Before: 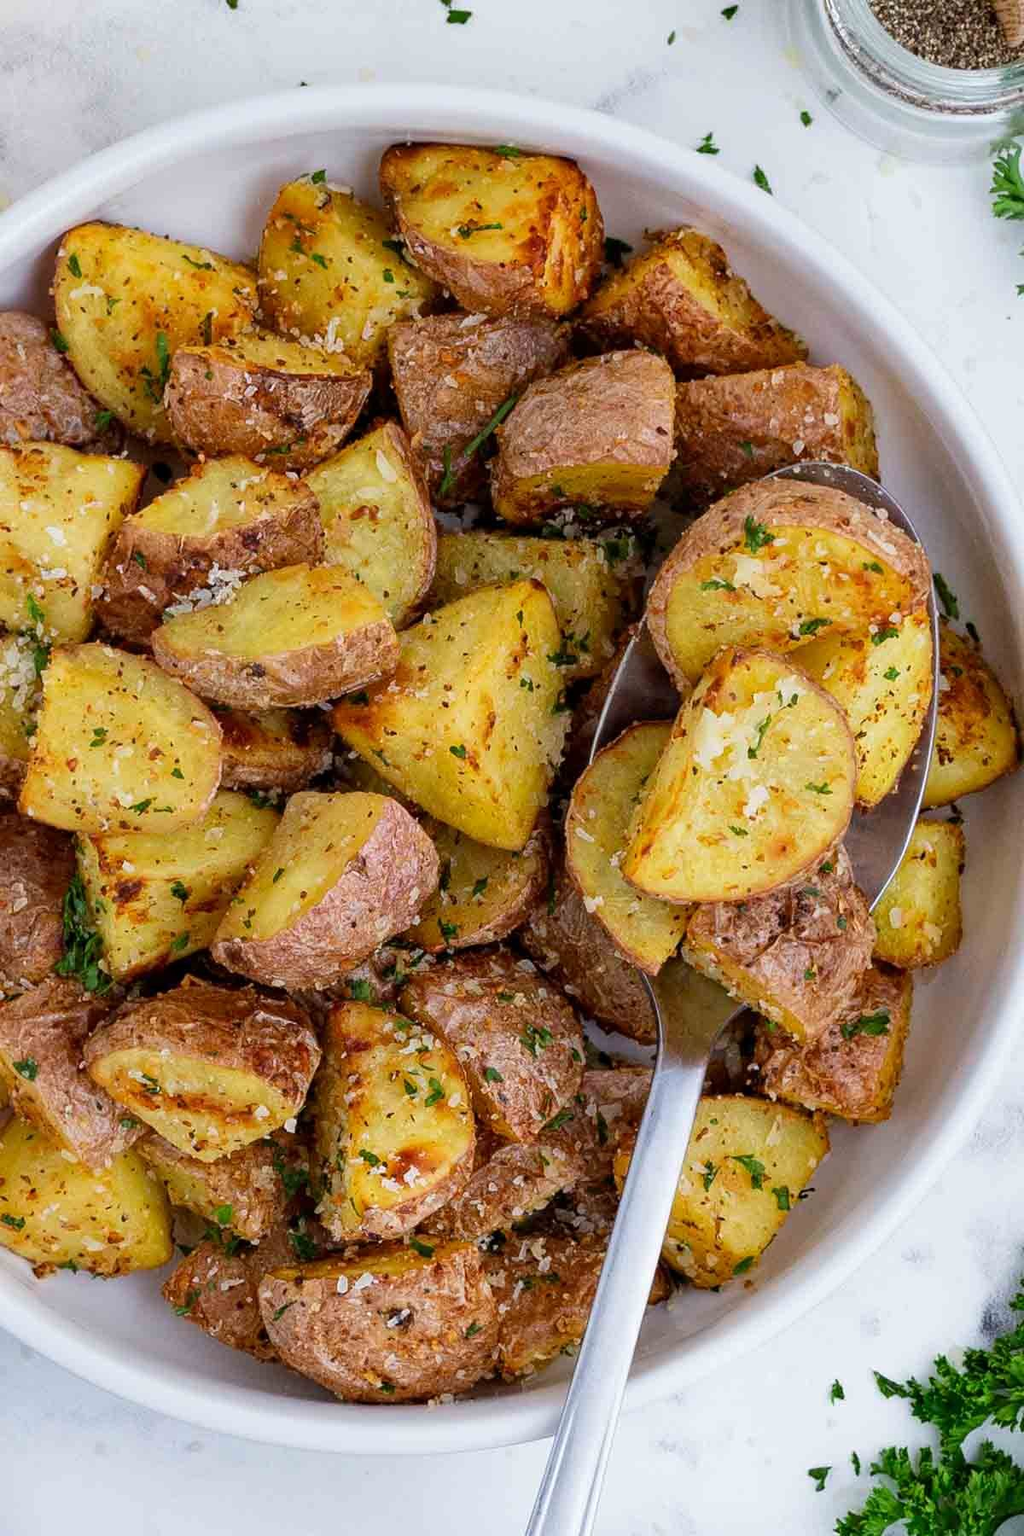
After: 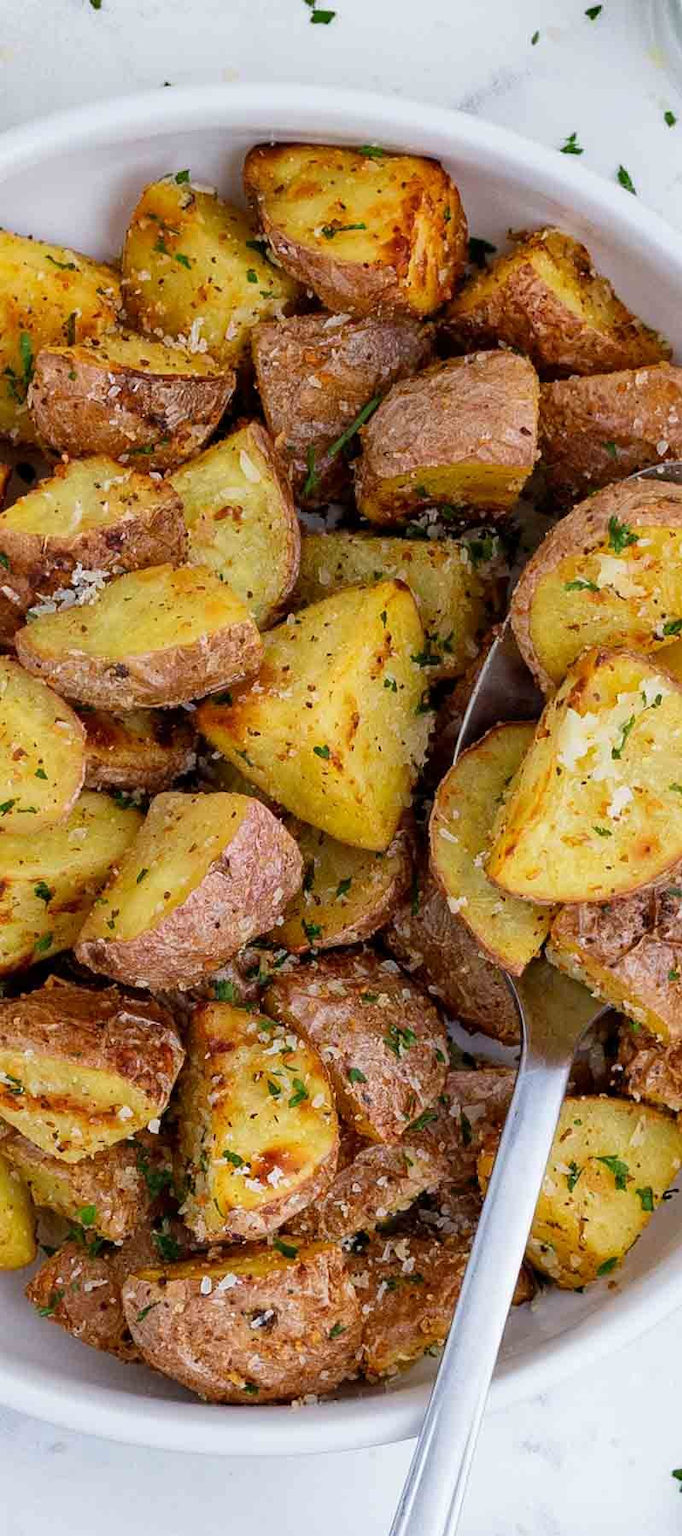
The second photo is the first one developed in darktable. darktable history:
crop and rotate: left 13.359%, right 19.98%
